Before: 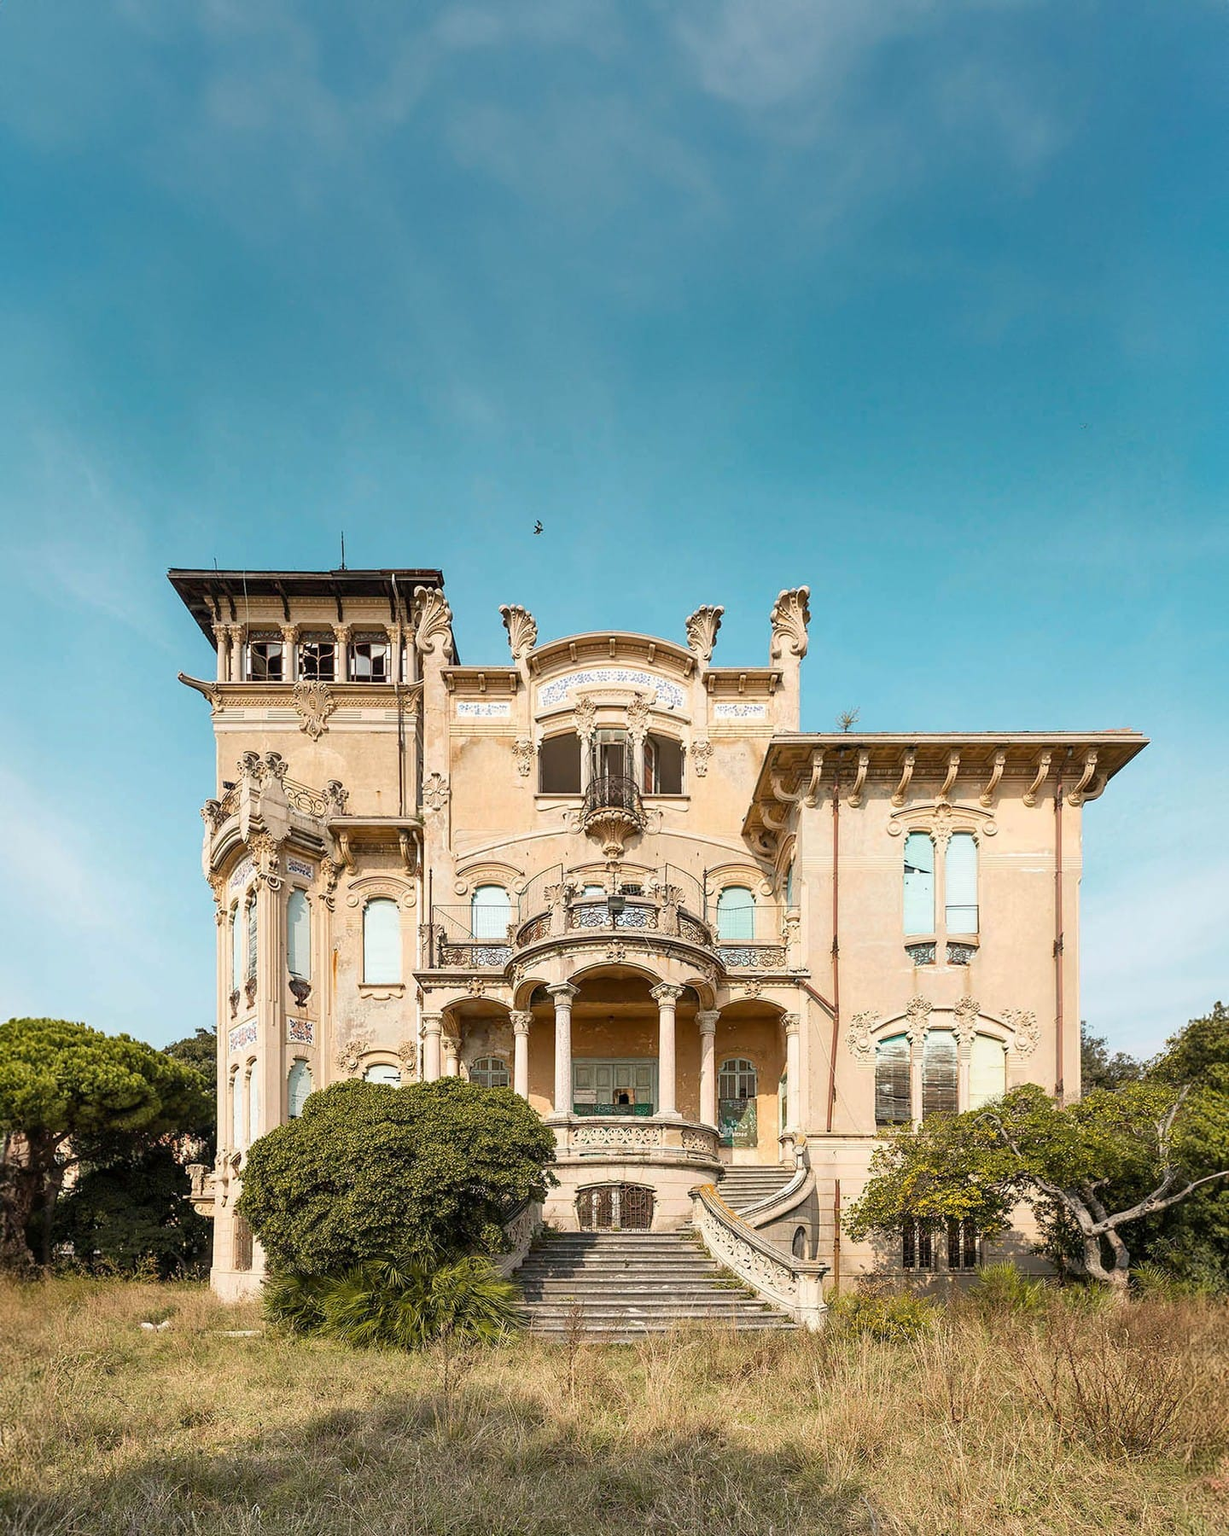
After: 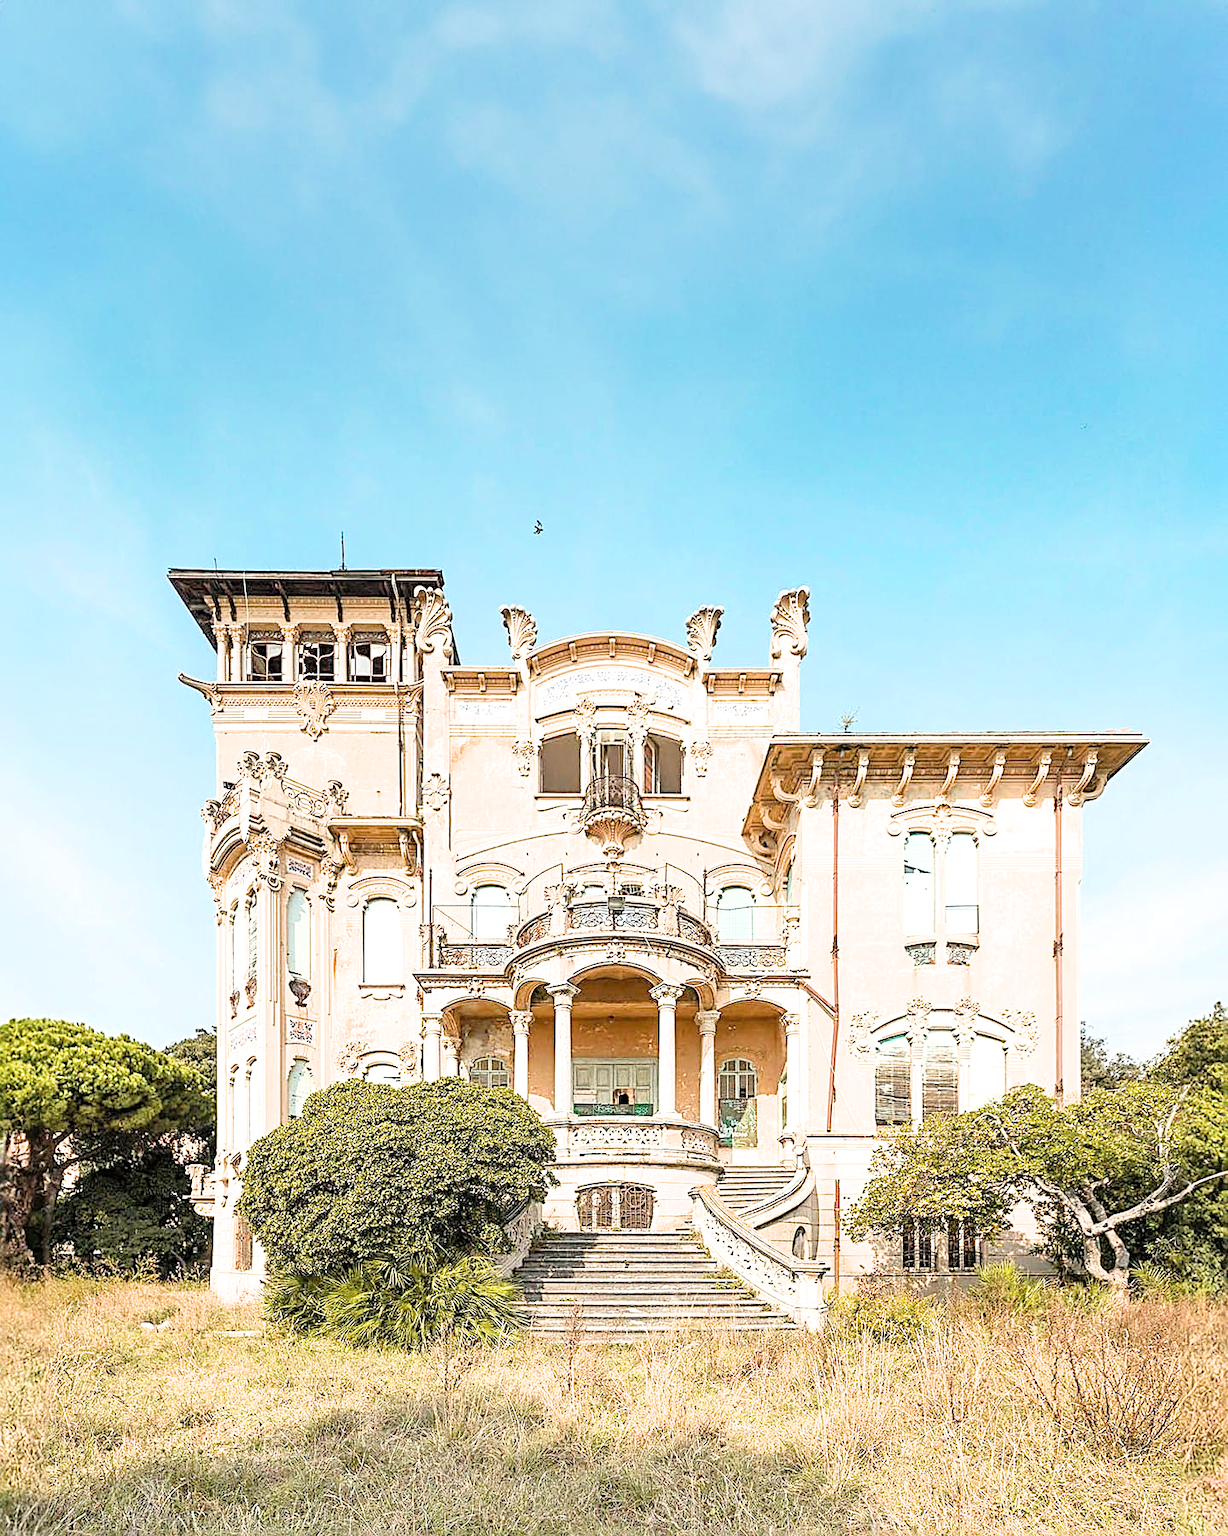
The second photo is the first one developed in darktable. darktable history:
sharpen: radius 2.584, amount 0.688
filmic rgb: hardness 4.17, contrast 0.921
exposure: black level correction 0, exposure 1.9 EV, compensate highlight preservation false
